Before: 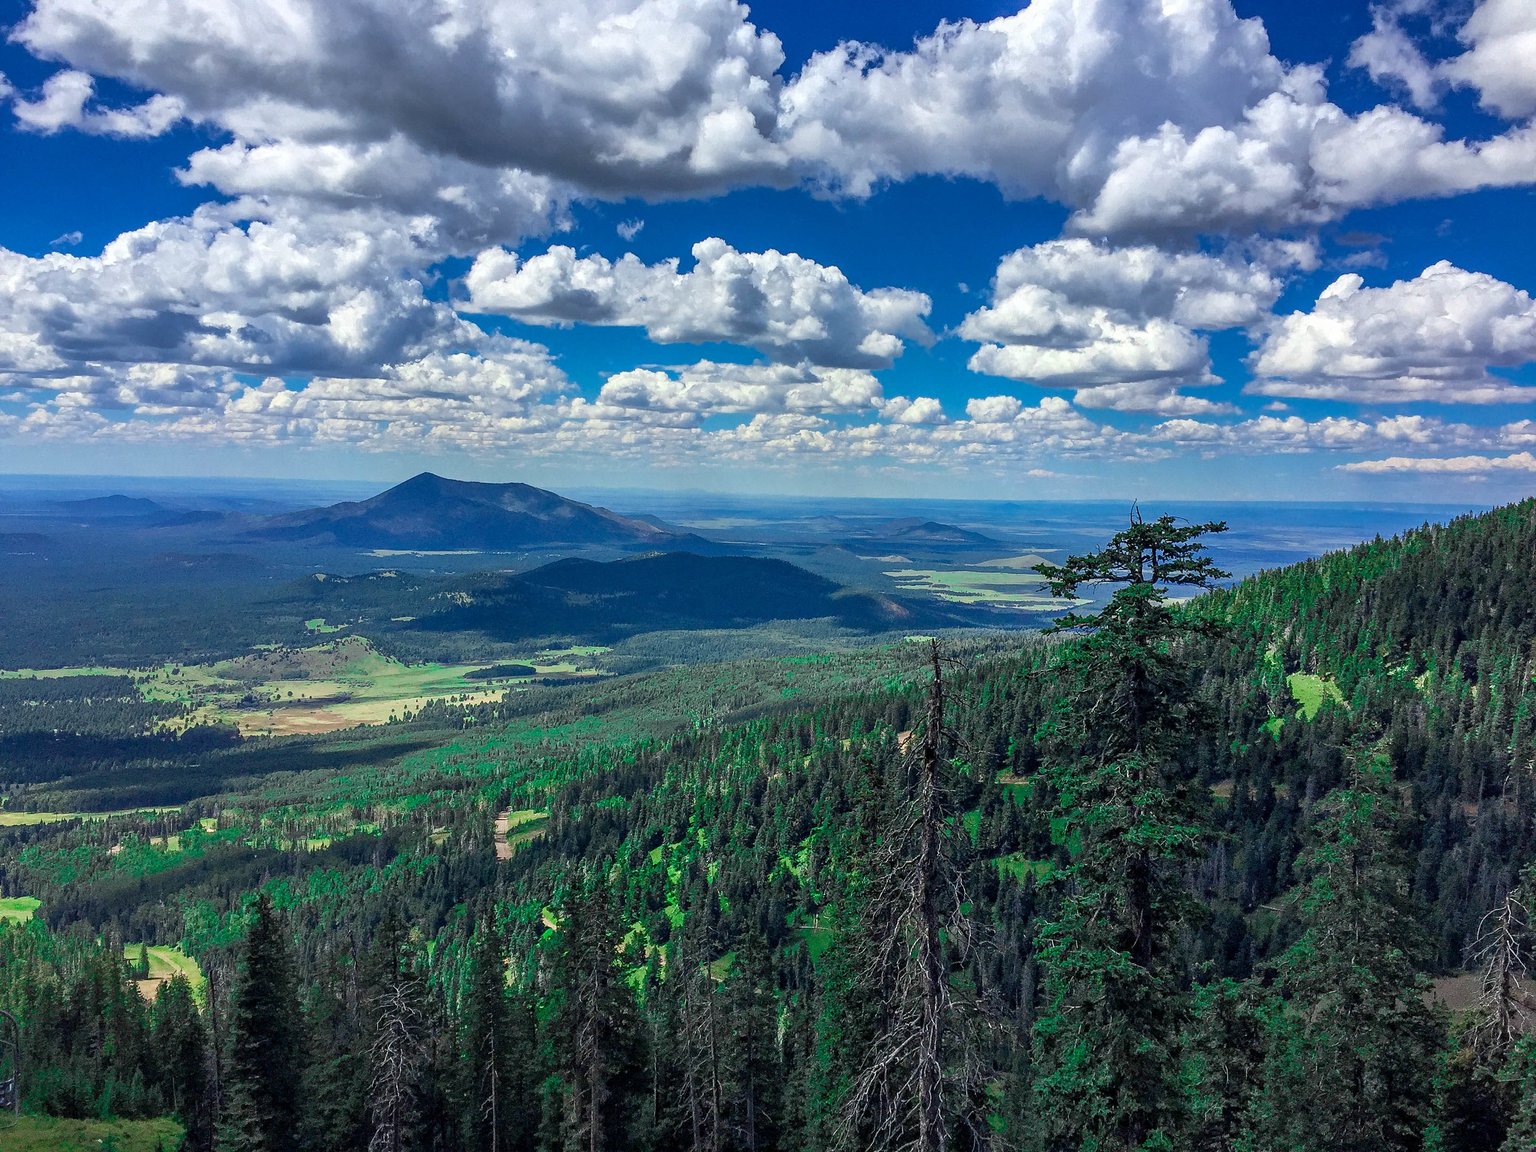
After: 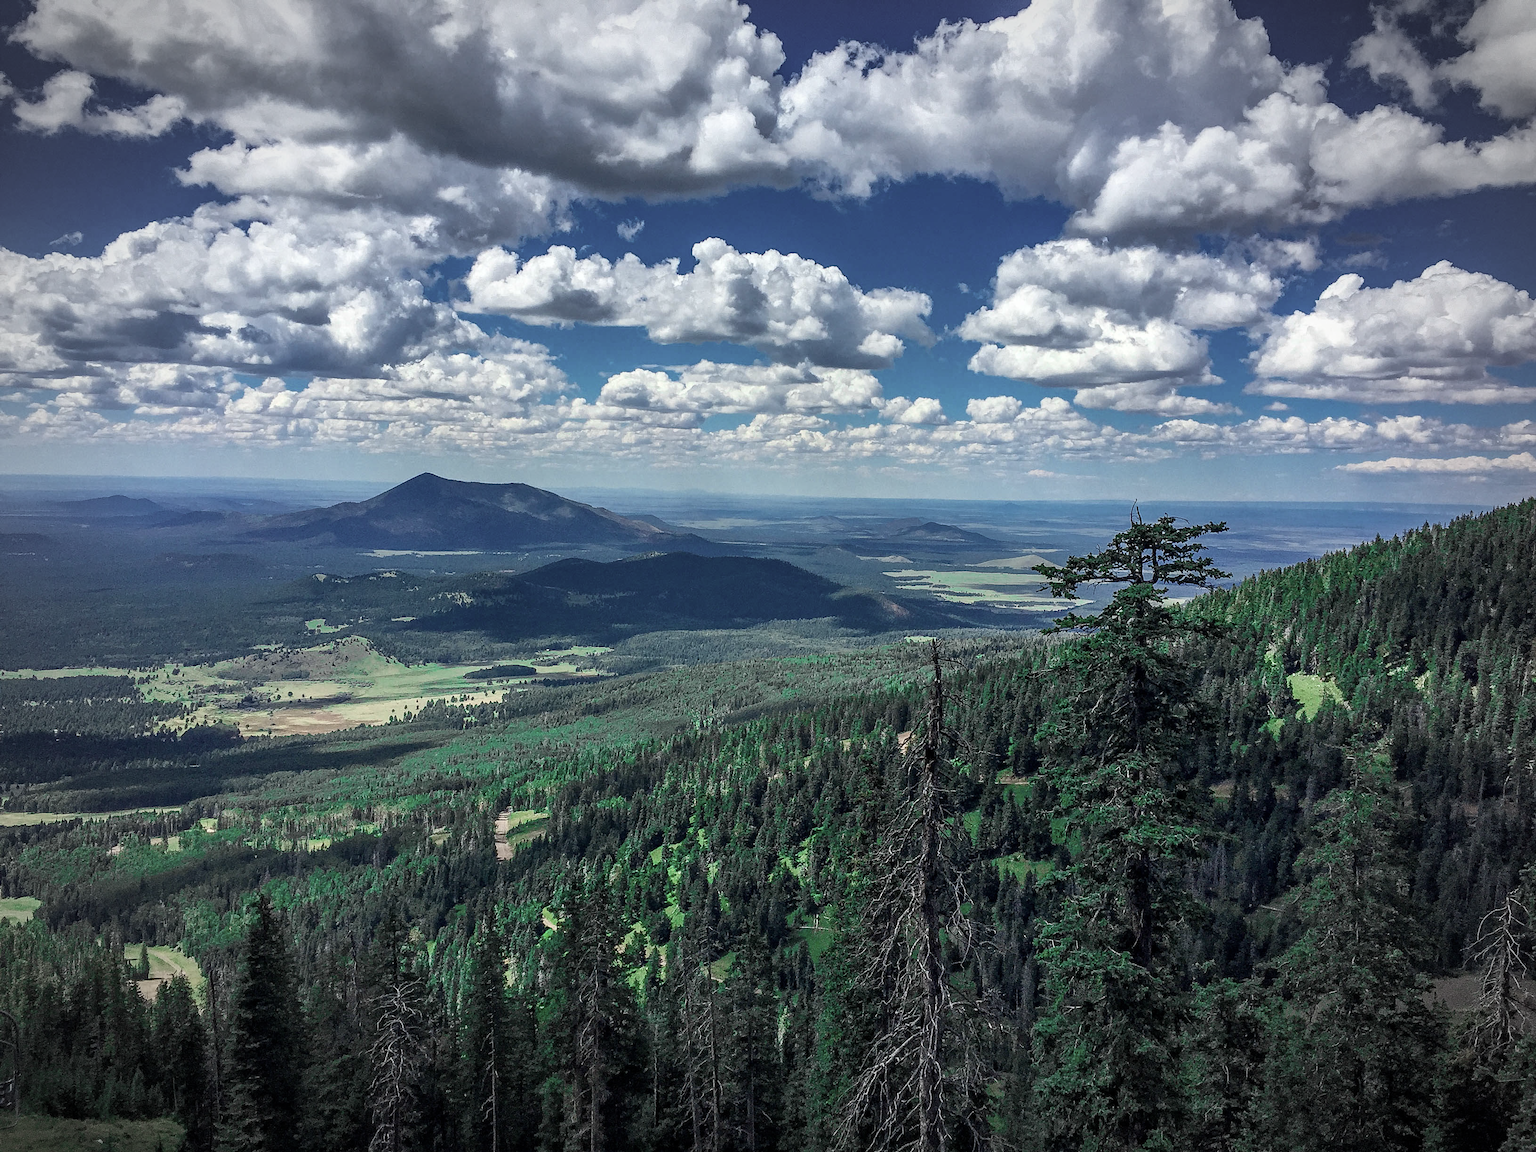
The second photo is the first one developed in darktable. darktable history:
vignetting: automatic ratio true
contrast brightness saturation: contrast 0.1, saturation -0.36
